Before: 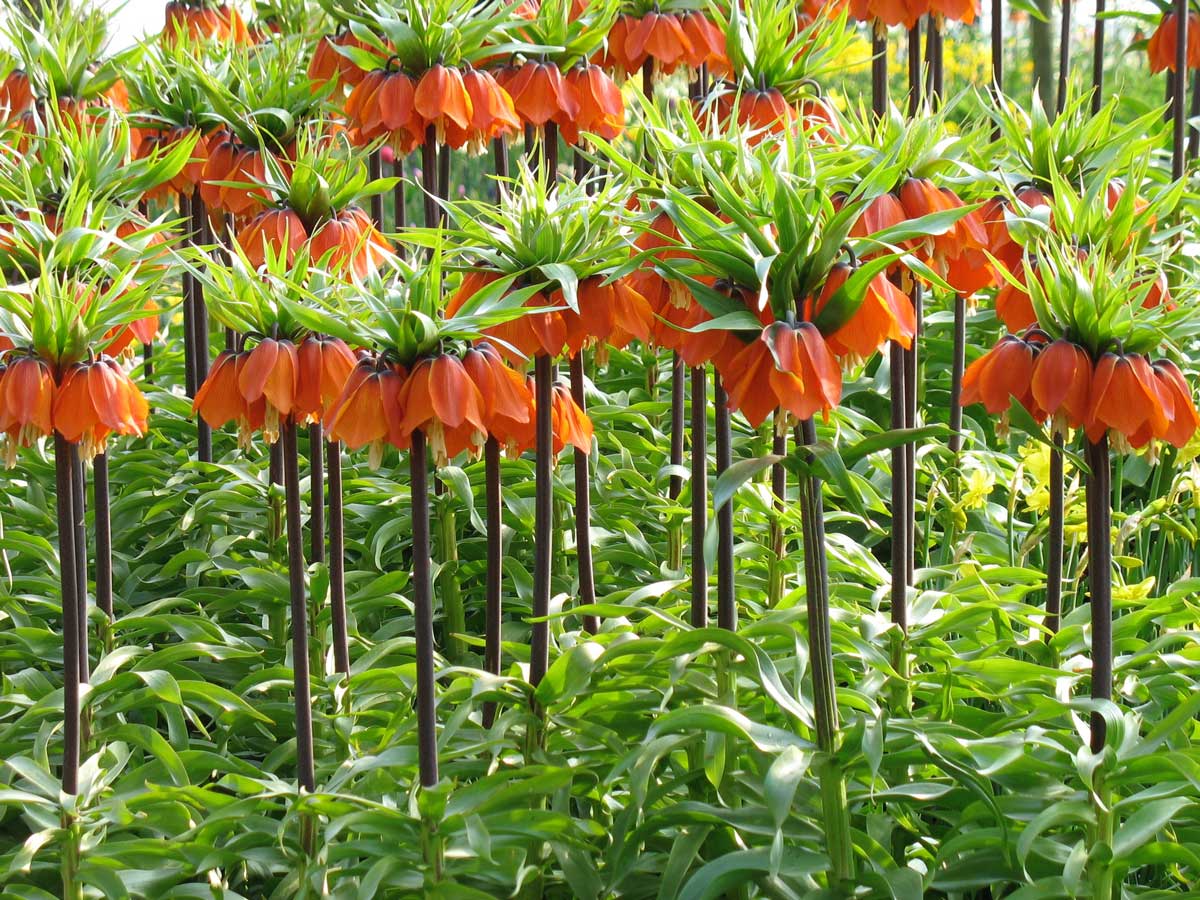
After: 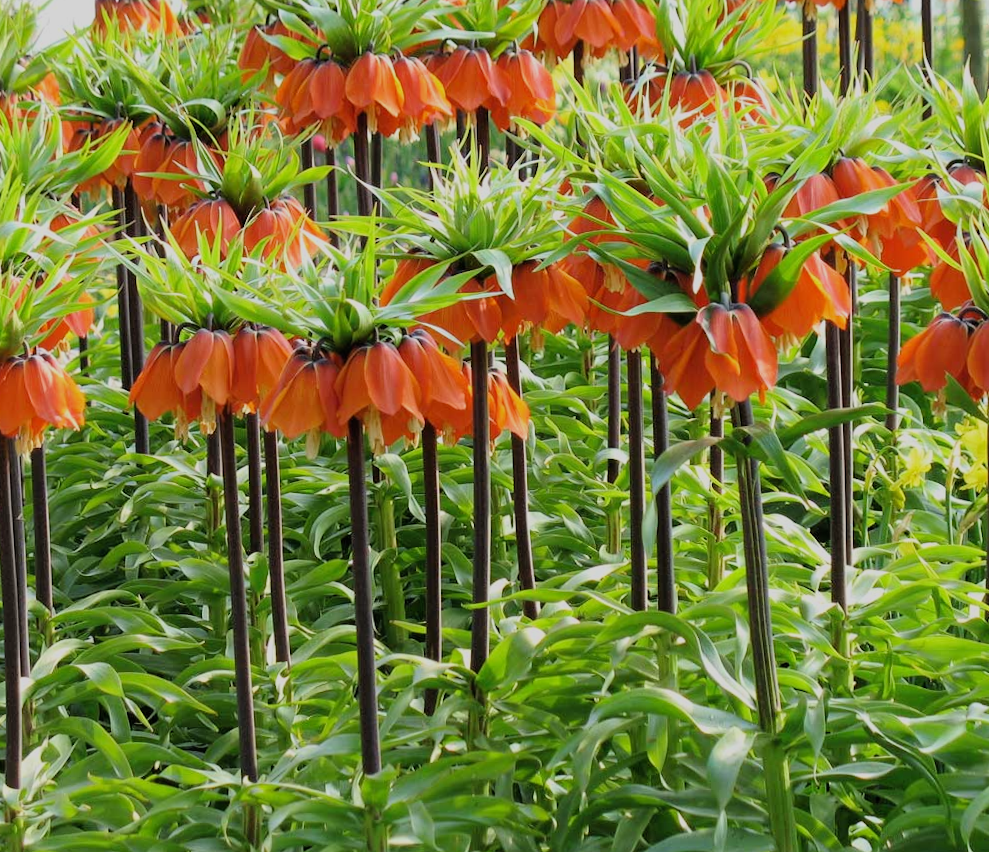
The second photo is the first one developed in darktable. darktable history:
crop and rotate: angle 1°, left 4.281%, top 0.642%, right 11.383%, bottom 2.486%
filmic rgb: black relative exposure -7.65 EV, white relative exposure 4.56 EV, hardness 3.61, color science v6 (2022)
